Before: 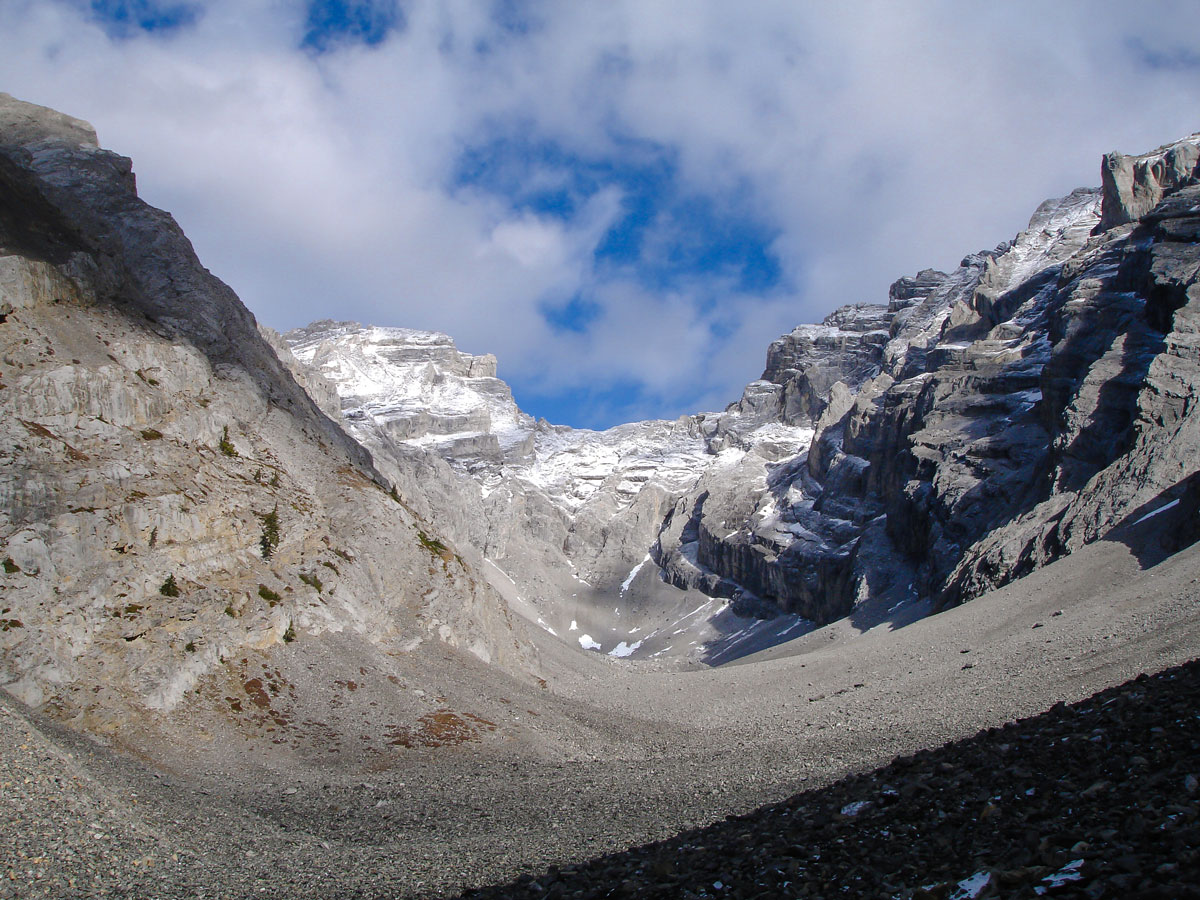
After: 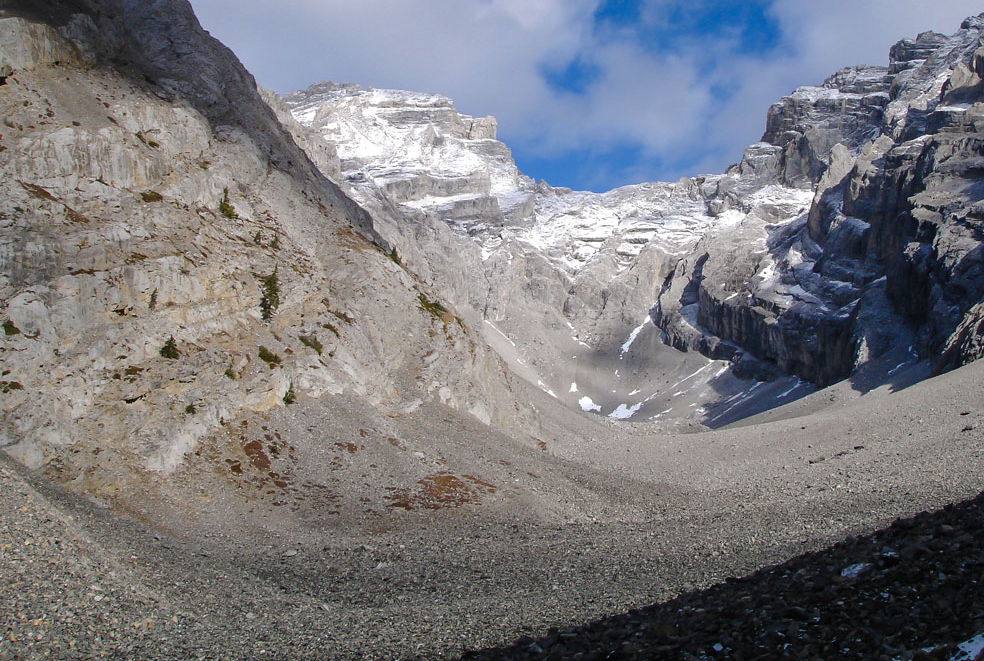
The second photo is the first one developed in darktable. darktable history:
crop: top 26.45%, right 17.983%
